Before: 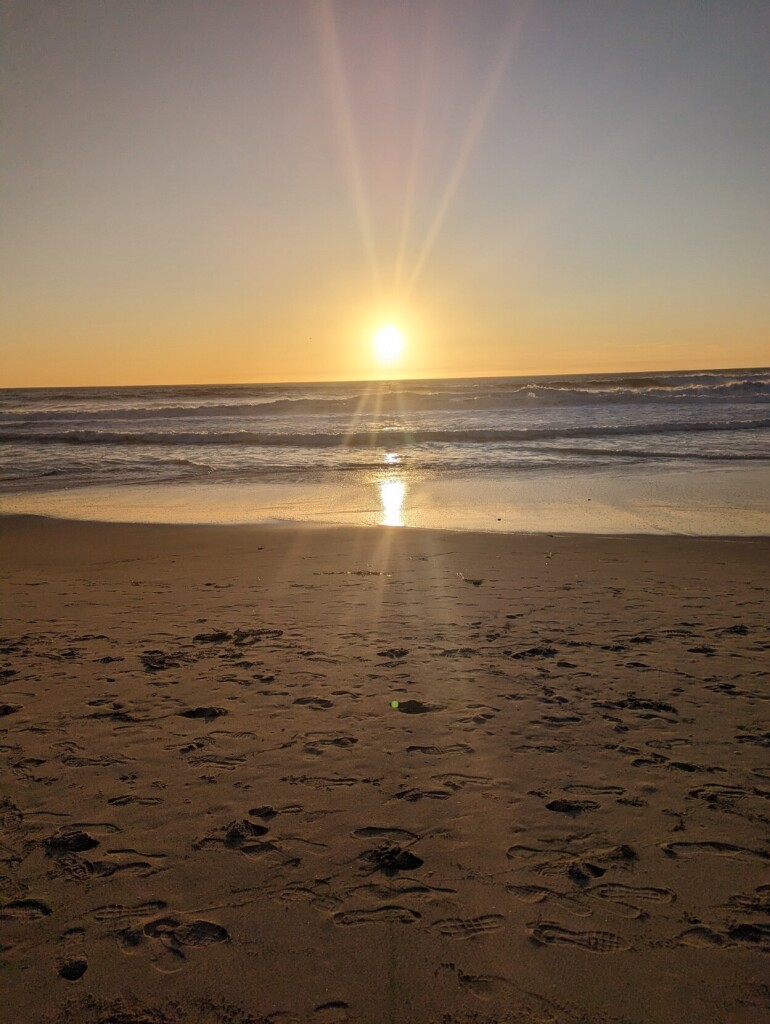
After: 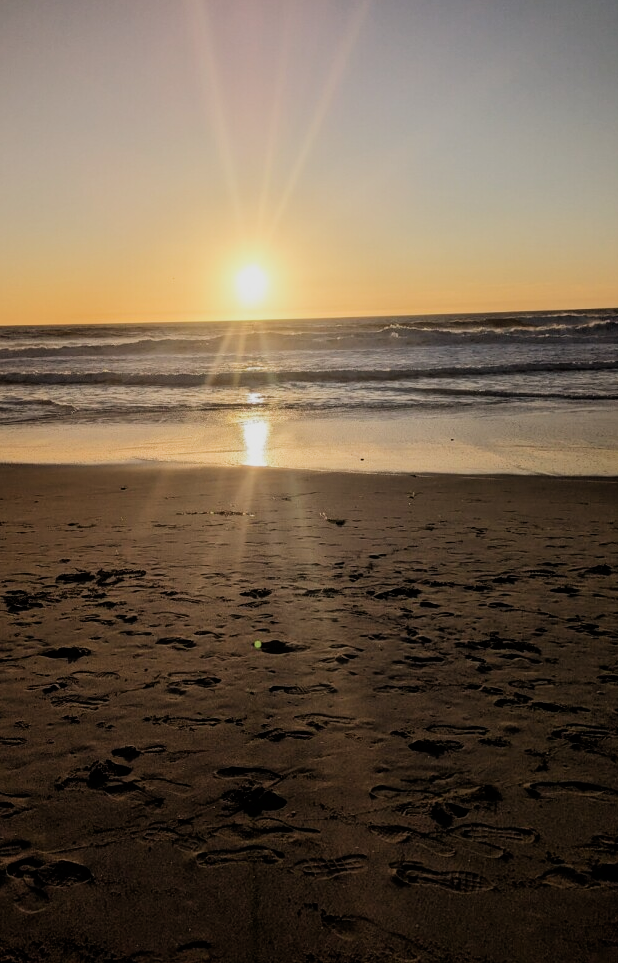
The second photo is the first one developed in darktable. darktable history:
filmic rgb: black relative exposure -5.11 EV, white relative exposure 3.99 EV, hardness 2.88, contrast 1.298, highlights saturation mix -30.88%, iterations of high-quality reconstruction 10
crop and rotate: left 17.889%, top 5.928%, right 1.786%
tone equalizer: edges refinement/feathering 500, mask exposure compensation -1.57 EV, preserve details no
